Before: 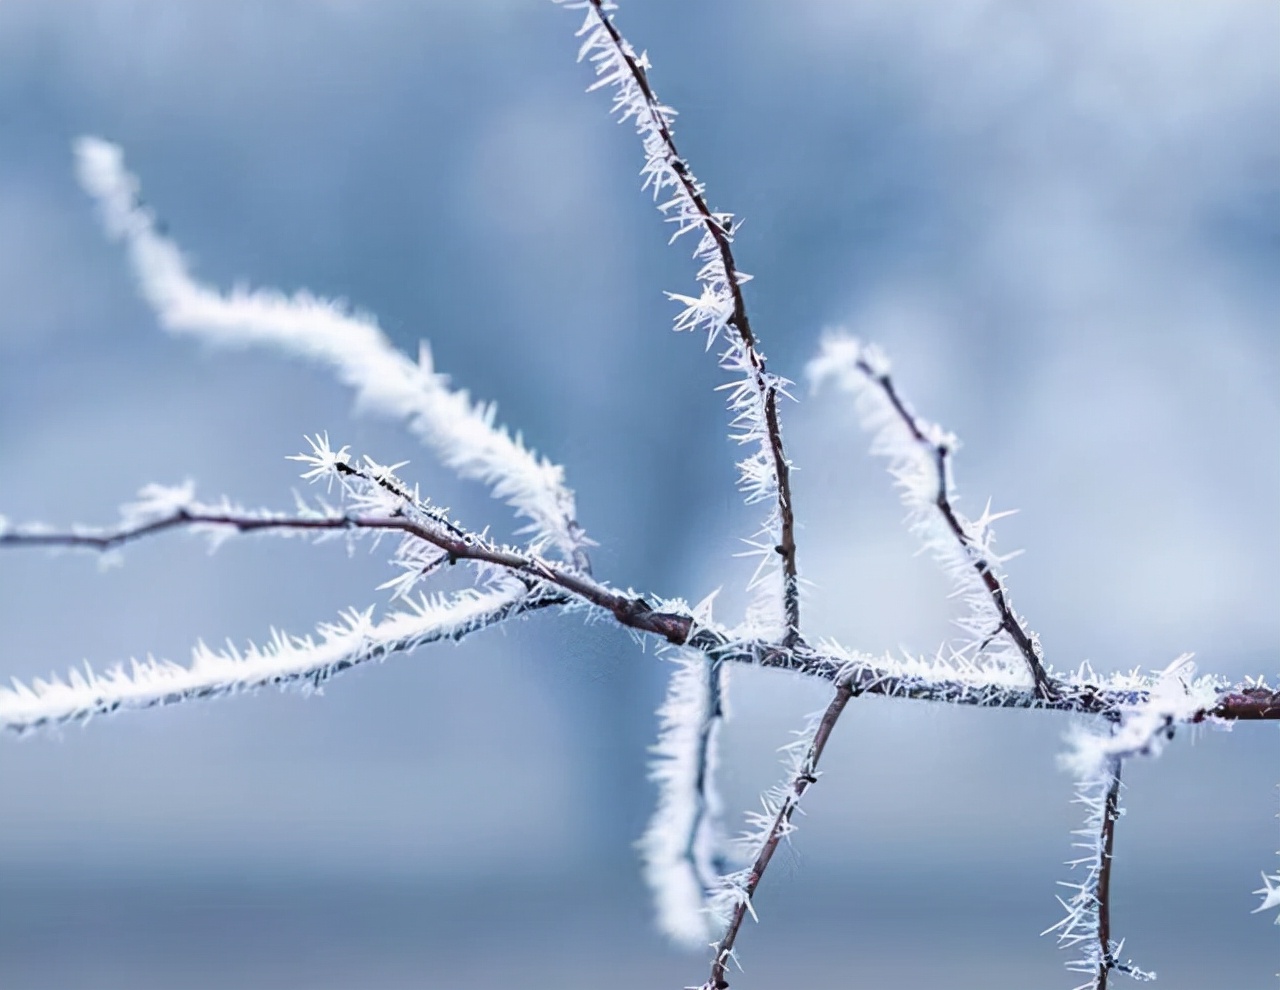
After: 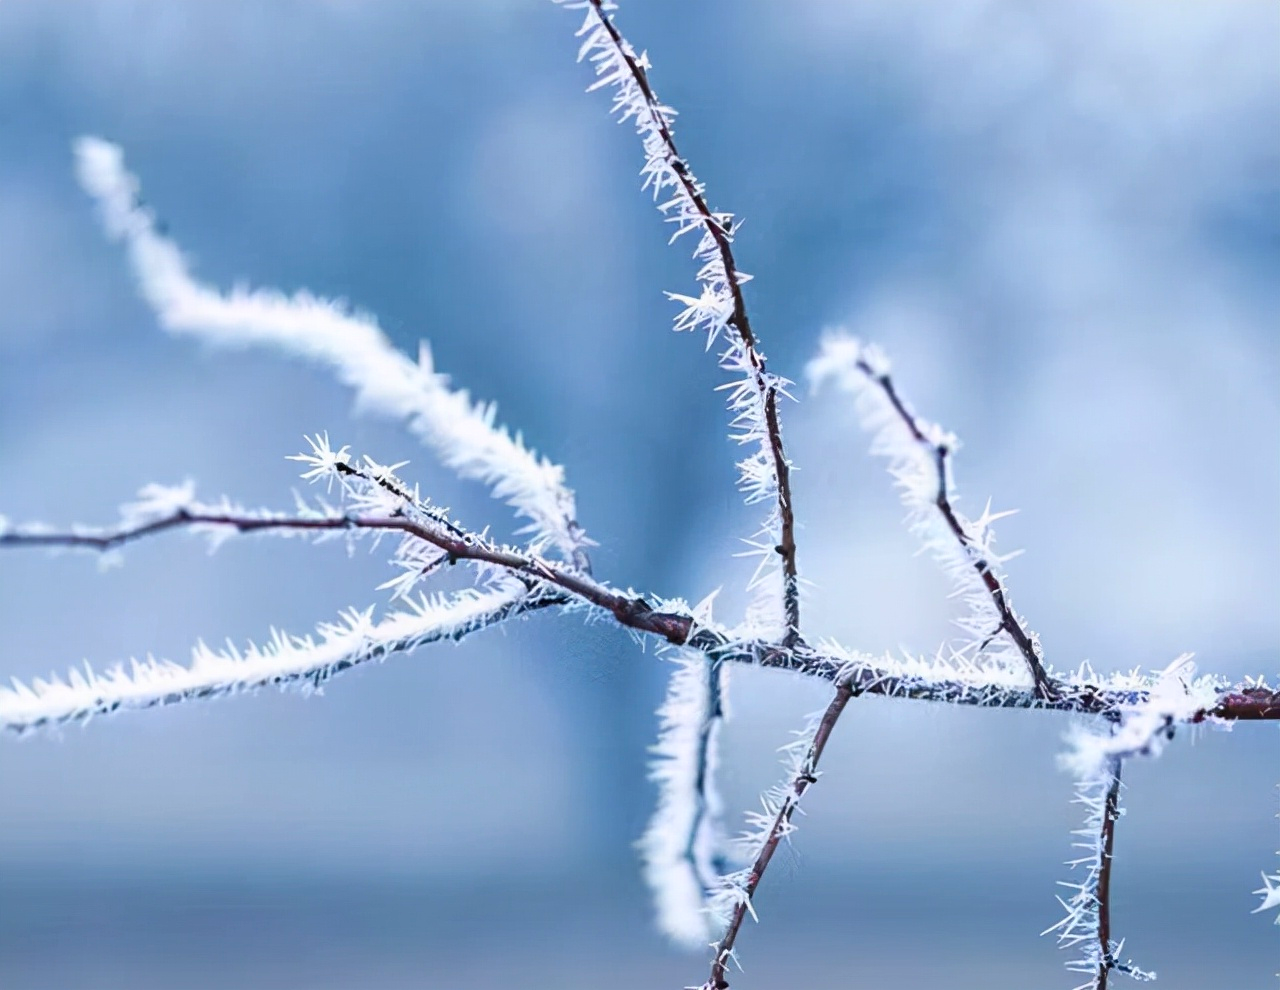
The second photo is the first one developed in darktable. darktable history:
tone curve: curves: ch0 [(0, 0) (0.003, 0.003) (0.011, 0.015) (0.025, 0.031) (0.044, 0.056) (0.069, 0.083) (0.1, 0.113) (0.136, 0.145) (0.177, 0.184) (0.224, 0.225) (0.277, 0.275) (0.335, 0.327) (0.399, 0.385) (0.468, 0.447) (0.543, 0.528) (0.623, 0.611) (0.709, 0.703) (0.801, 0.802) (0.898, 0.902) (1, 1)], color space Lab, independent channels, preserve colors none
contrast brightness saturation: contrast 0.092, saturation 0.282
